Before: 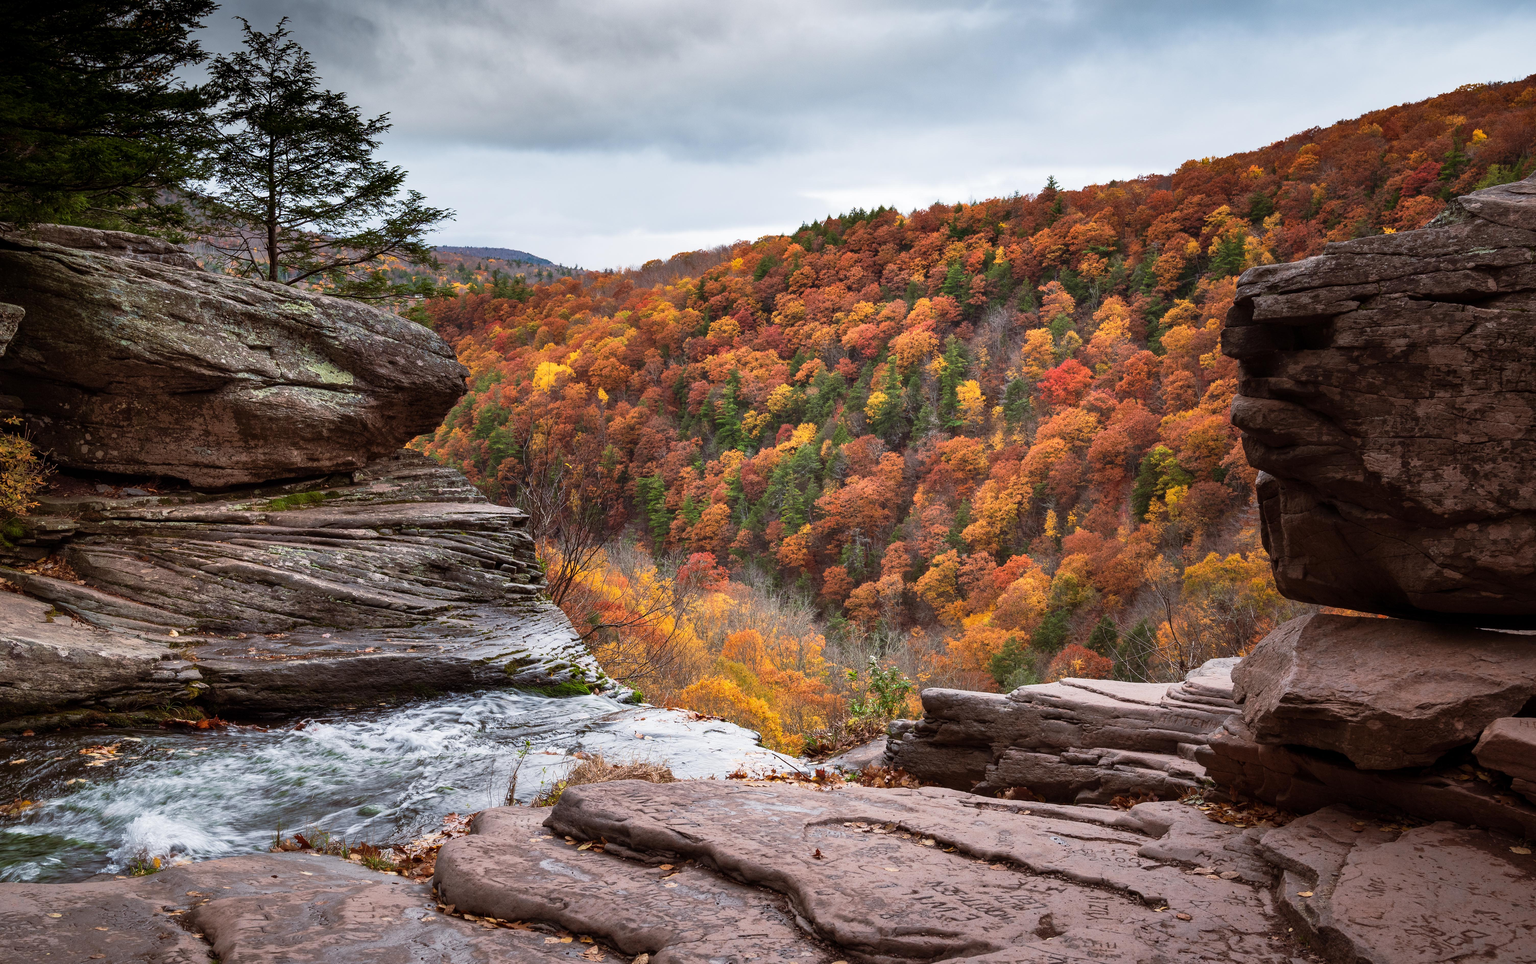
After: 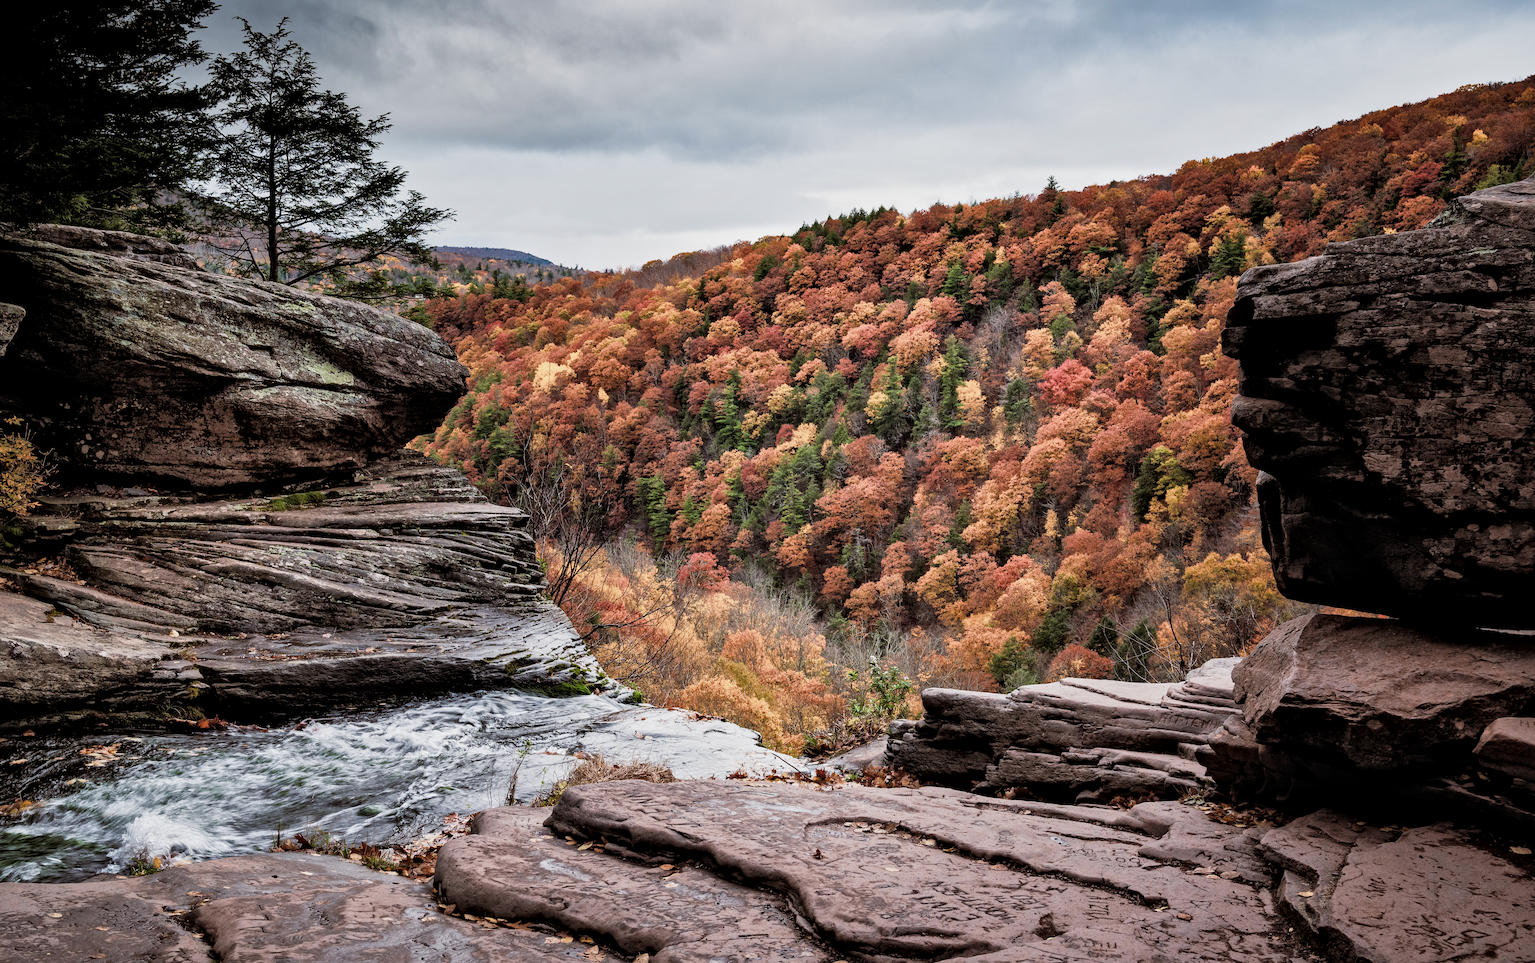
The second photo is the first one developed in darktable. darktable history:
local contrast: mode bilateral grid, contrast 51, coarseness 50, detail 150%, midtone range 0.2
filmic rgb: black relative exposure -5.82 EV, white relative exposure 3.39 EV, hardness 3.66, color science v4 (2020)
